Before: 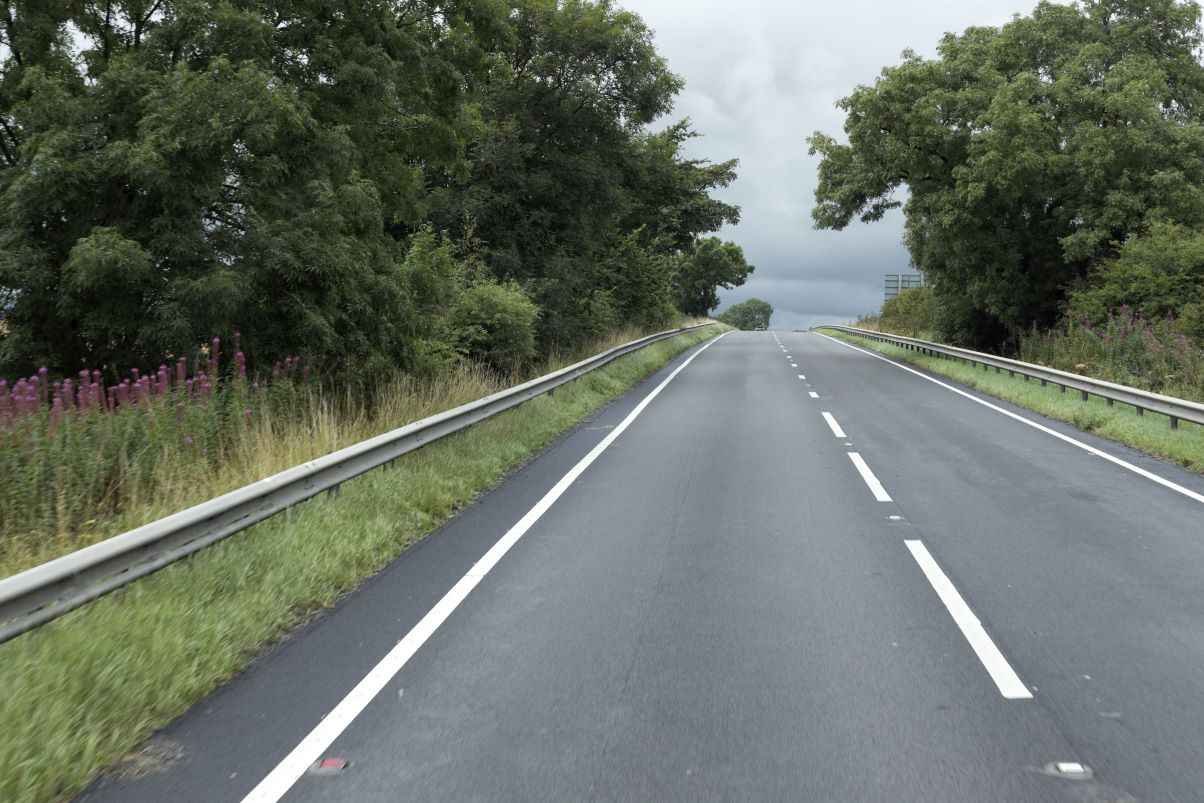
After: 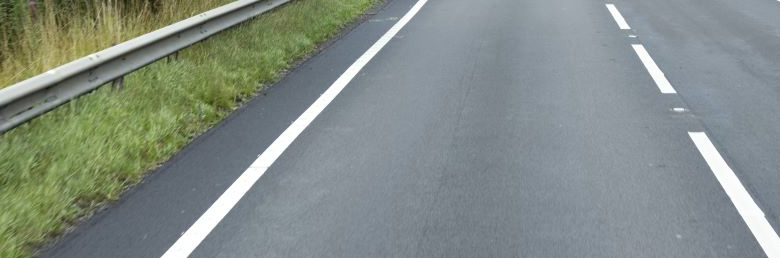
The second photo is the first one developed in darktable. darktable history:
crop: left 18.014%, top 50.933%, right 17.186%, bottom 16.876%
contrast brightness saturation: contrast 0.079, saturation 0.201
